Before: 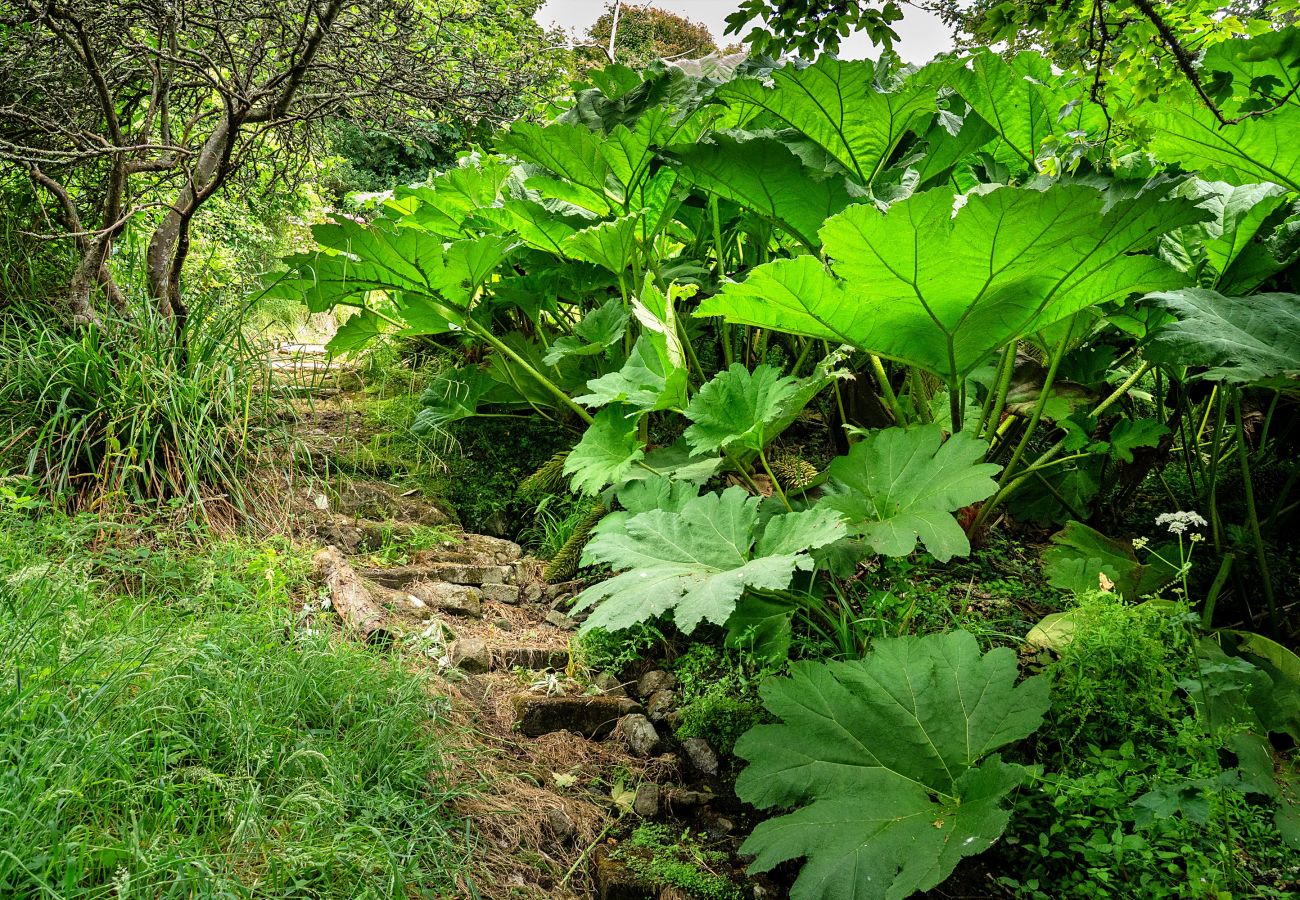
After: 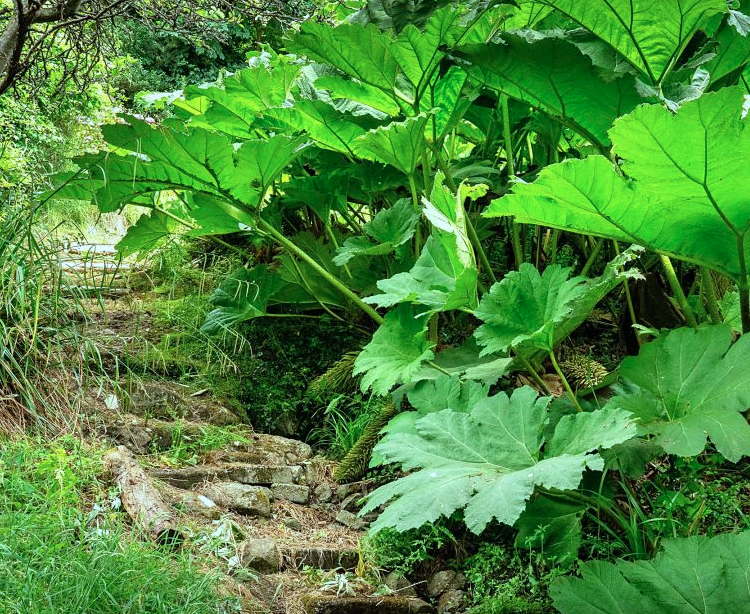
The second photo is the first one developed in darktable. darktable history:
crop: left 16.202%, top 11.208%, right 26.045%, bottom 20.557%
color correction: highlights a* -10.04, highlights b* -10.37
